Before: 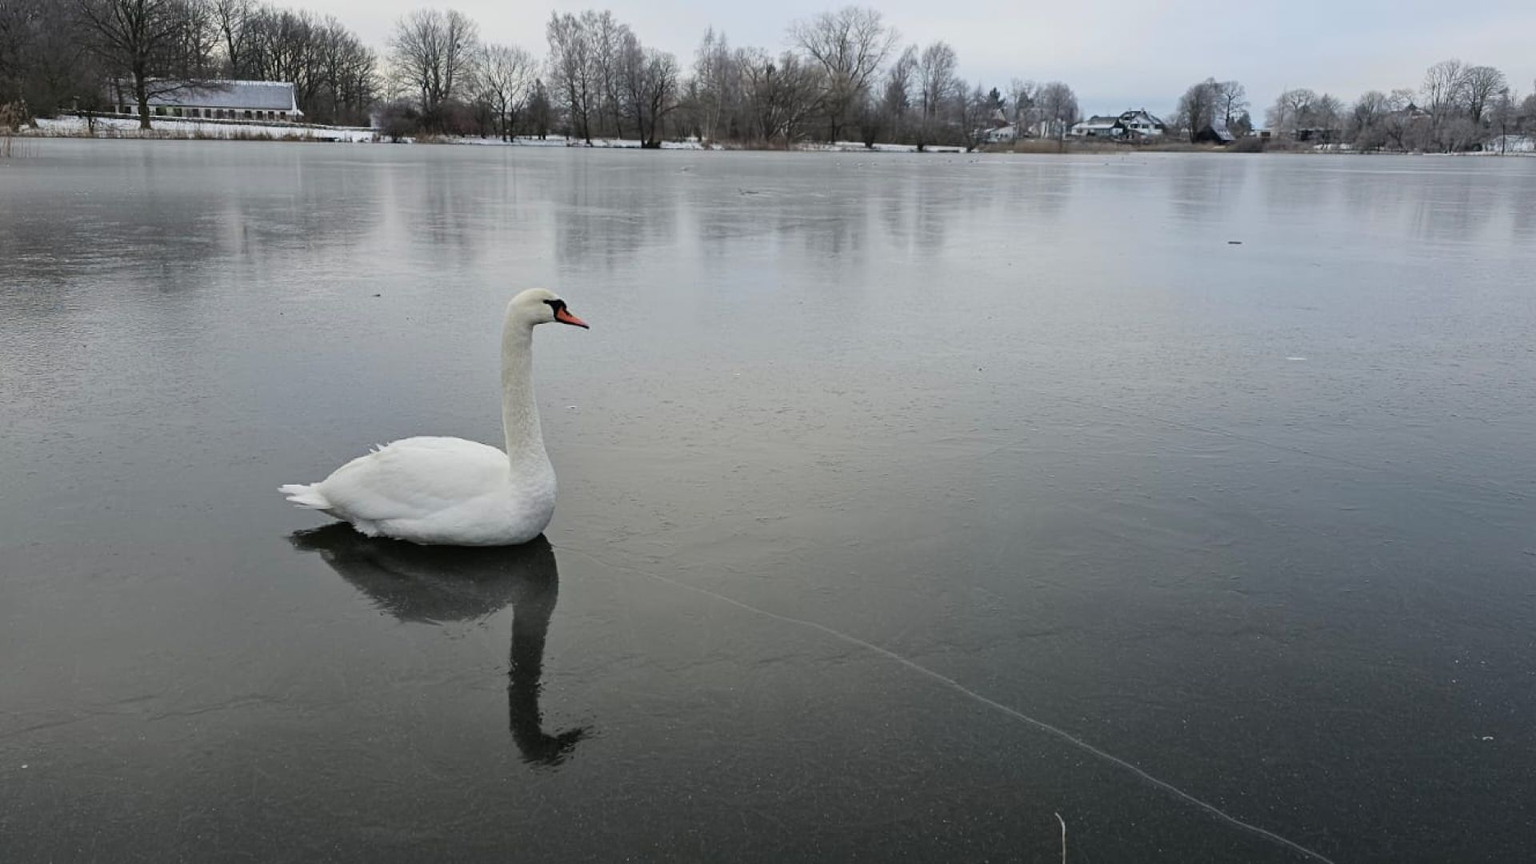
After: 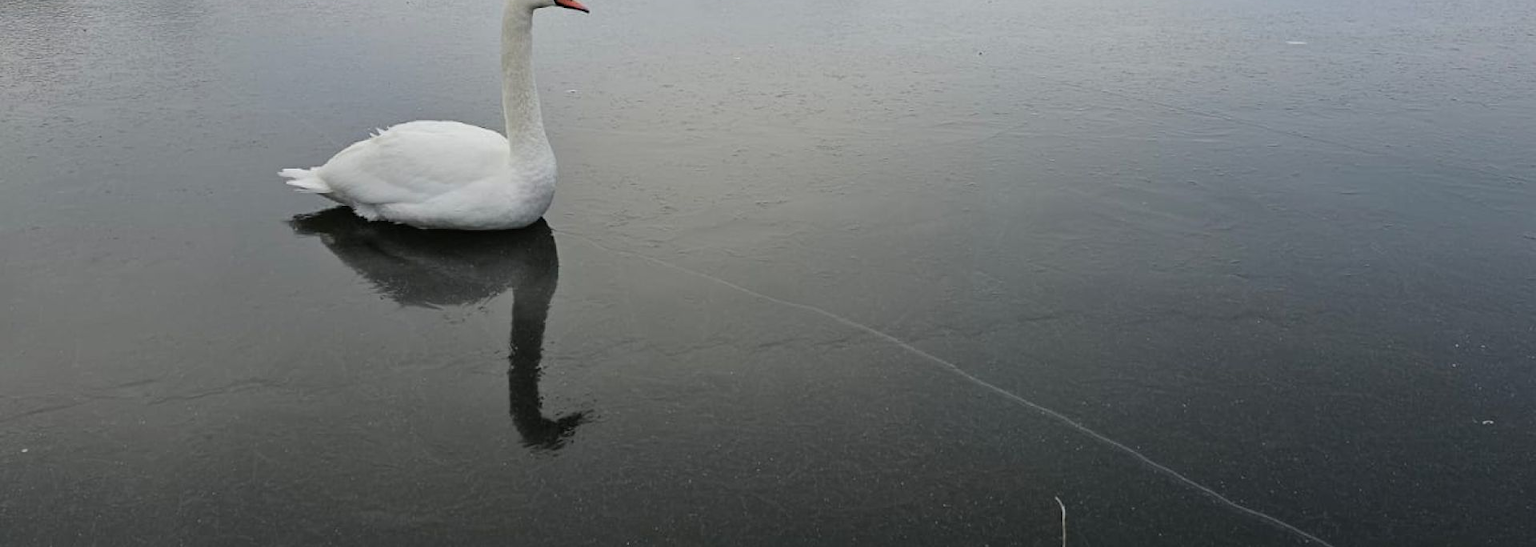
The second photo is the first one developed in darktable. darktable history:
crop and rotate: top 36.58%
